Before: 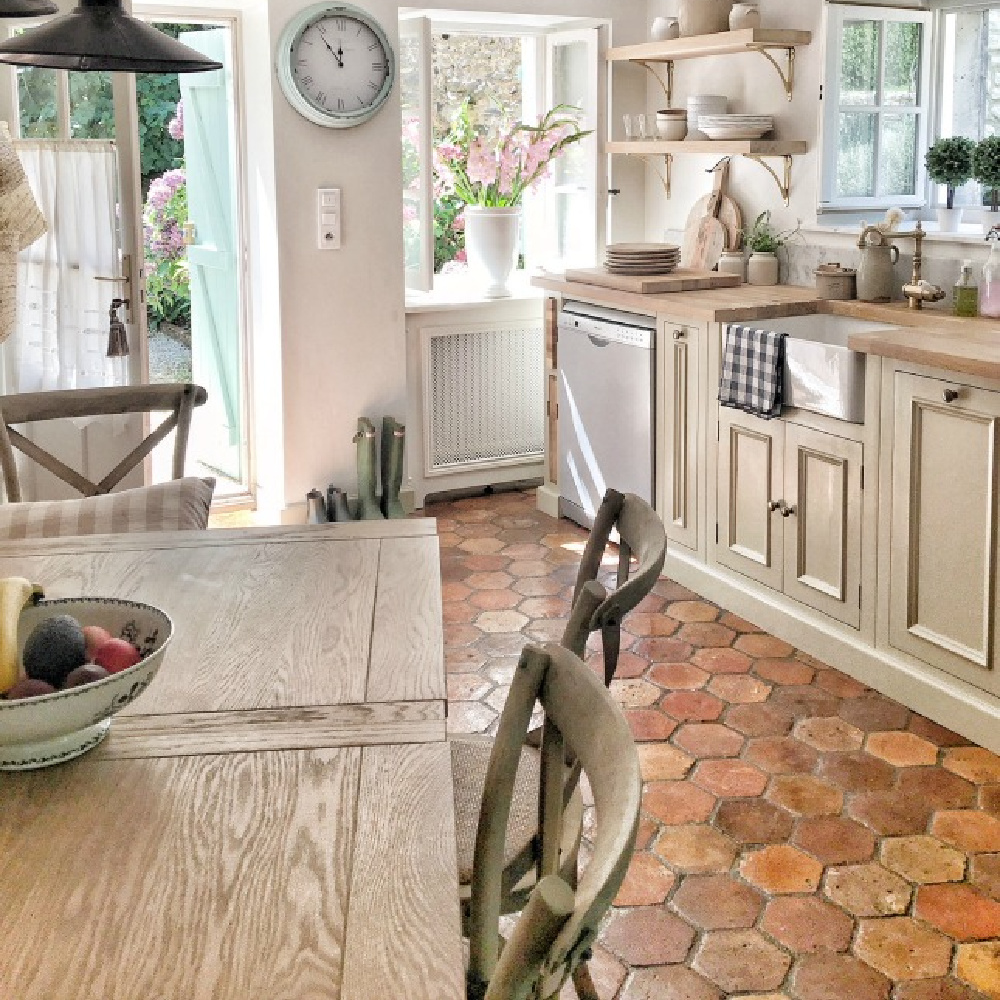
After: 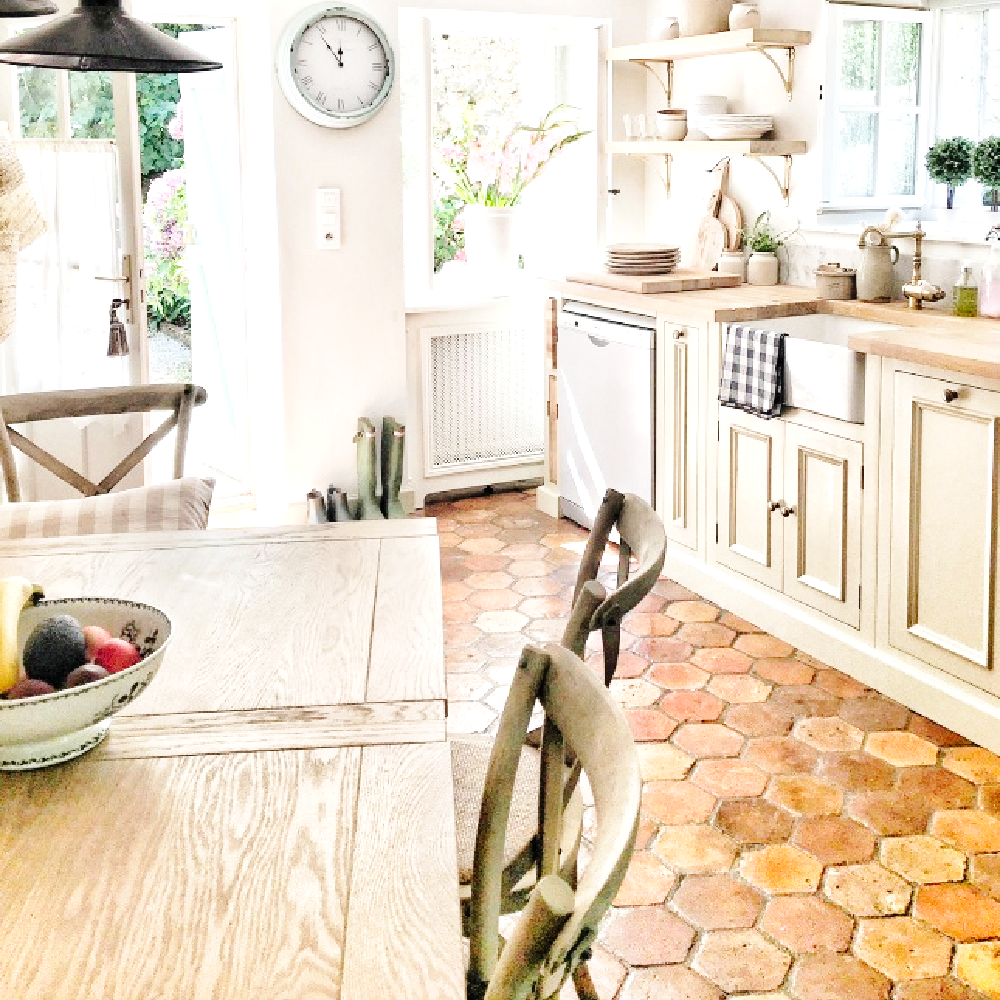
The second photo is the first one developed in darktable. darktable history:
exposure: black level correction 0, exposure 0.69 EV, compensate exposure bias true, compensate highlight preservation false
base curve: curves: ch0 [(0, 0) (0.036, 0.025) (0.121, 0.166) (0.206, 0.329) (0.605, 0.79) (1, 1)], preserve colors none
